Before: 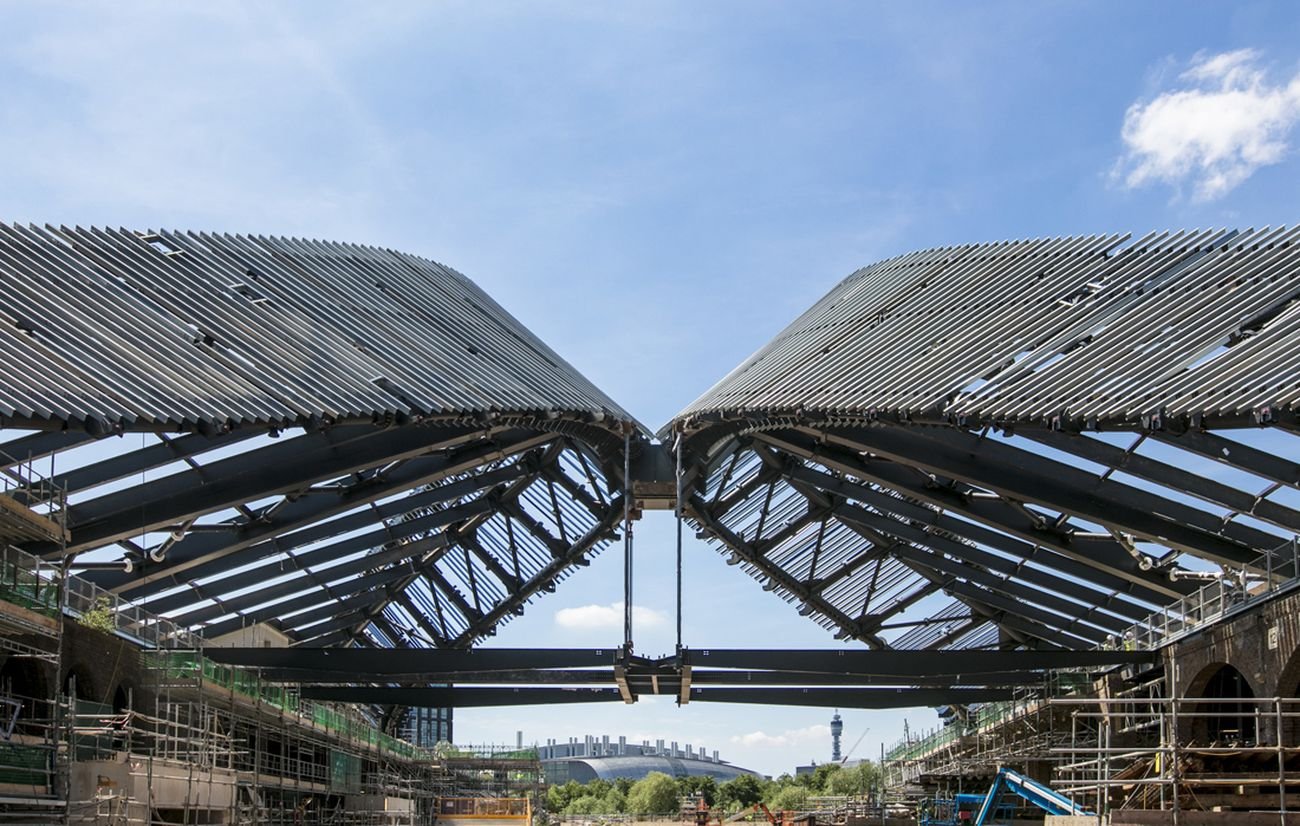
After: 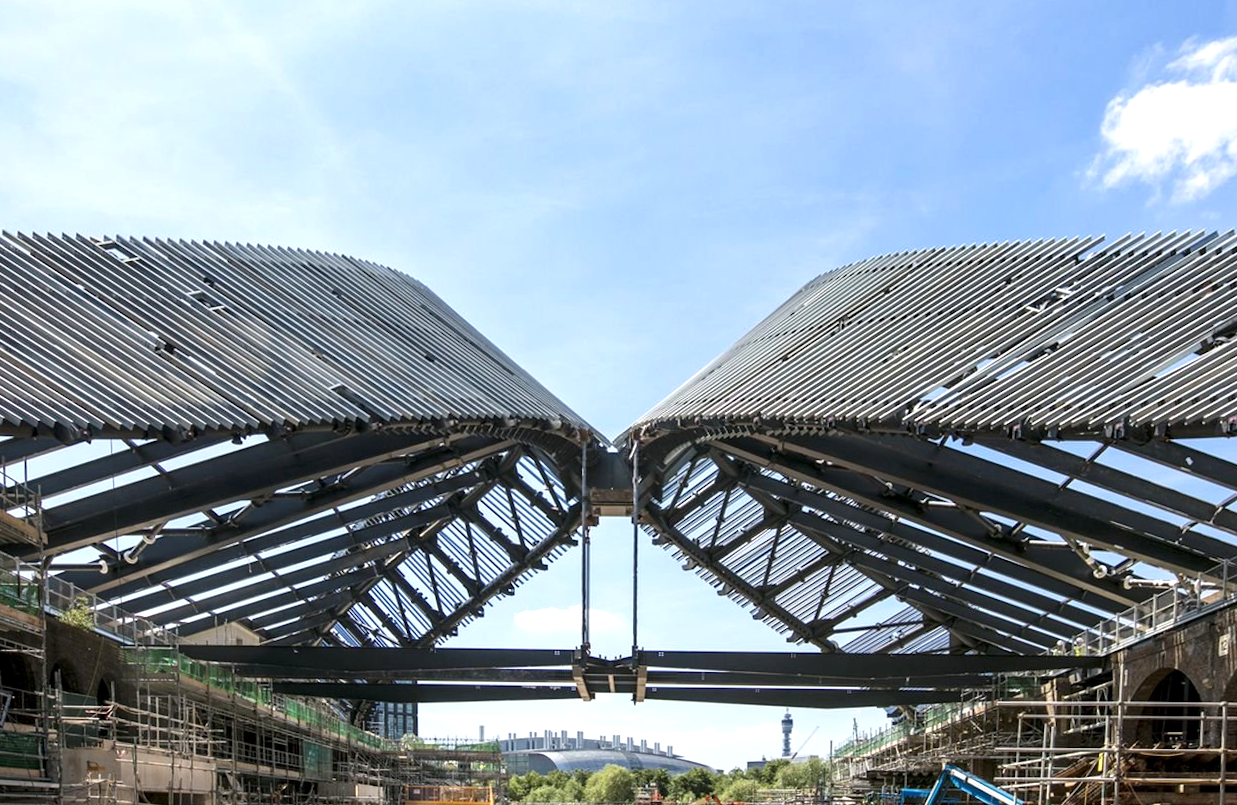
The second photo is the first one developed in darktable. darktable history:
rotate and perspective: rotation 0.074°, lens shift (vertical) 0.096, lens shift (horizontal) -0.041, crop left 0.043, crop right 0.952, crop top 0.024, crop bottom 0.979
exposure: black level correction 0.001, exposure 0.5 EV, compensate exposure bias true, compensate highlight preservation false
tone equalizer: on, module defaults
